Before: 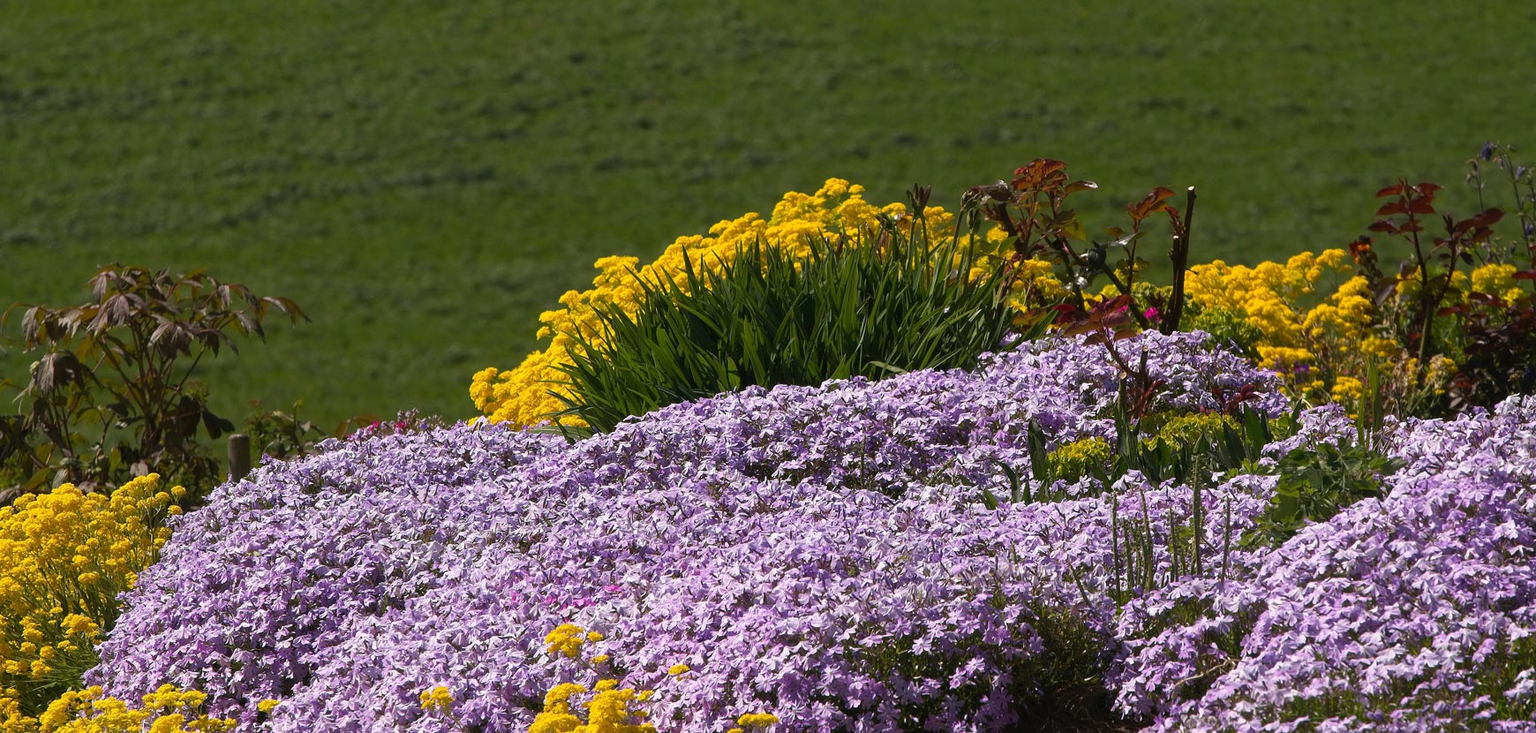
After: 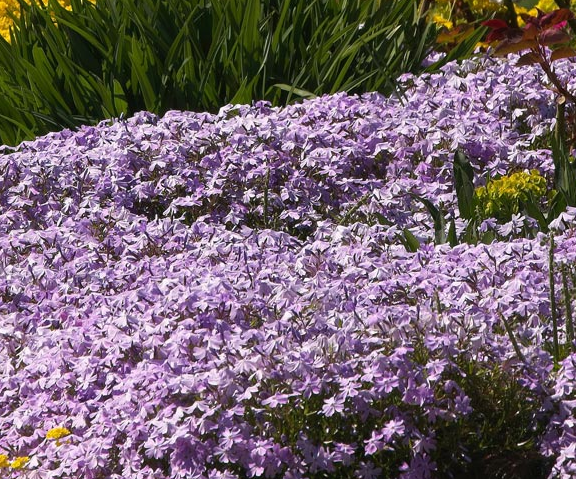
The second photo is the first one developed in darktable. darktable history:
exposure: compensate highlight preservation false
crop: left 40.878%, top 39.176%, right 25.993%, bottom 3.081%
